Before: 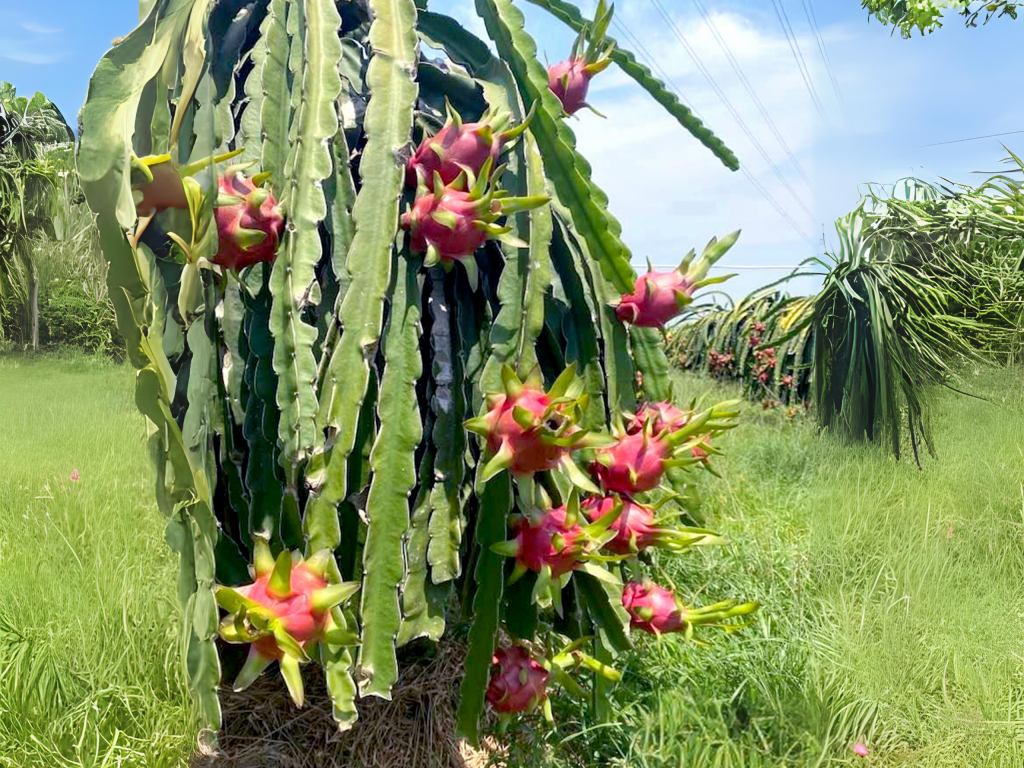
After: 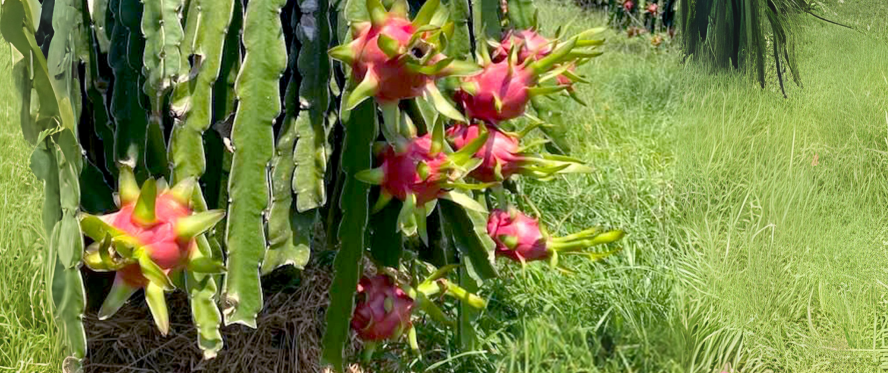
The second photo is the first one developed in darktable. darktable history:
crop and rotate: left 13.276%, top 48.55%, bottom 2.757%
